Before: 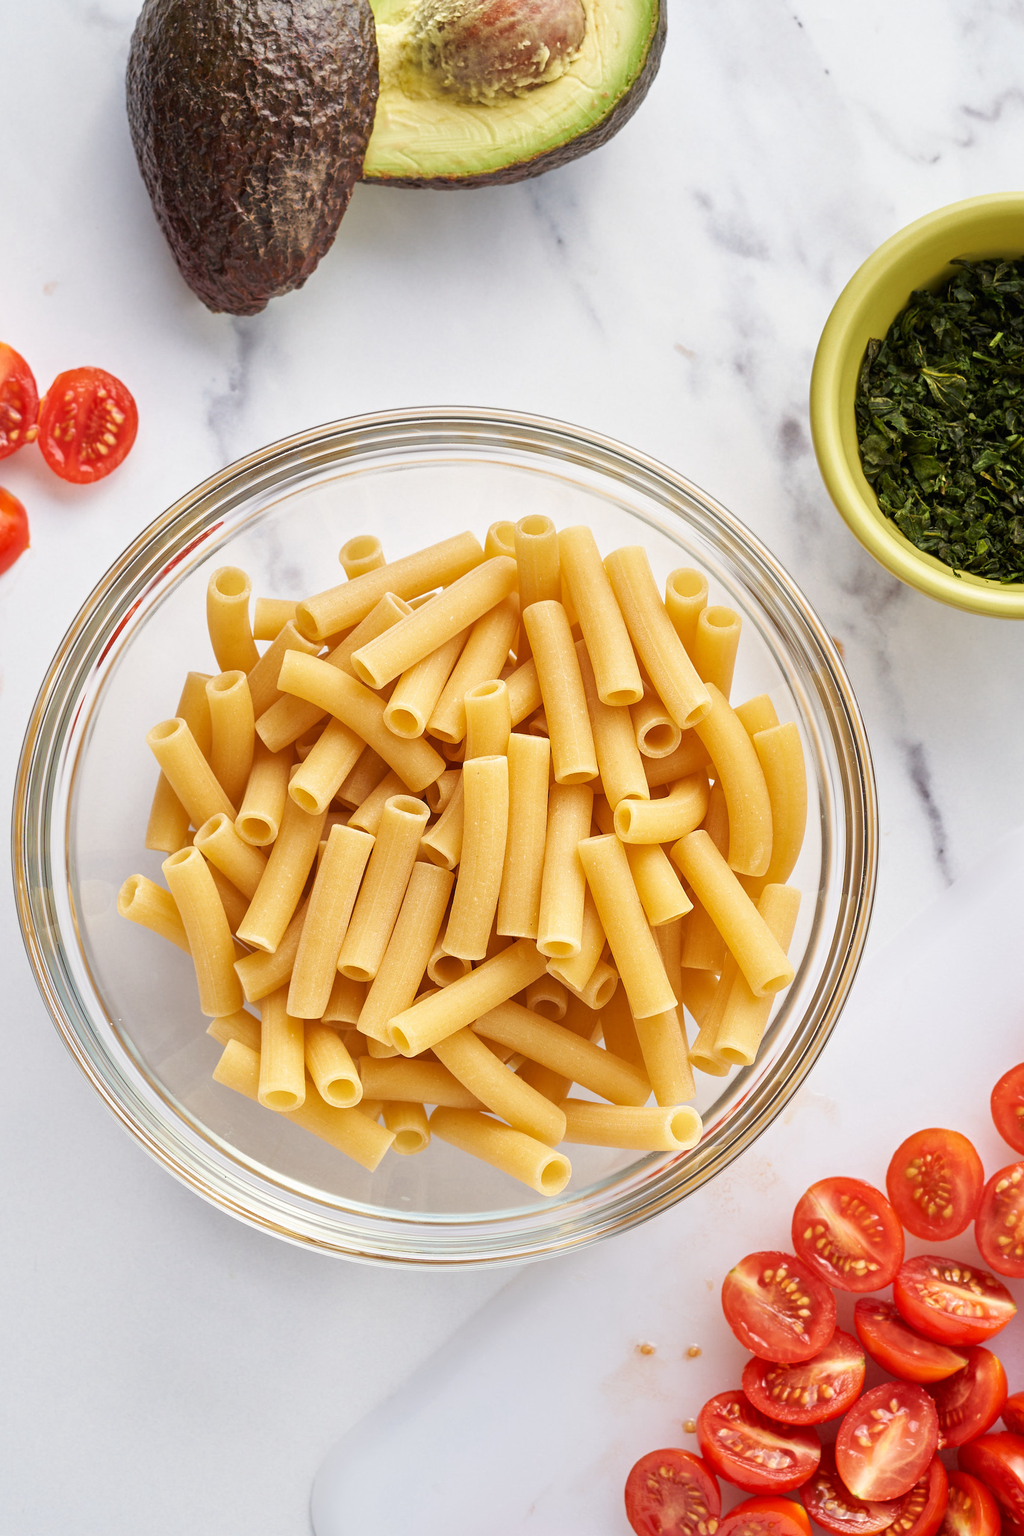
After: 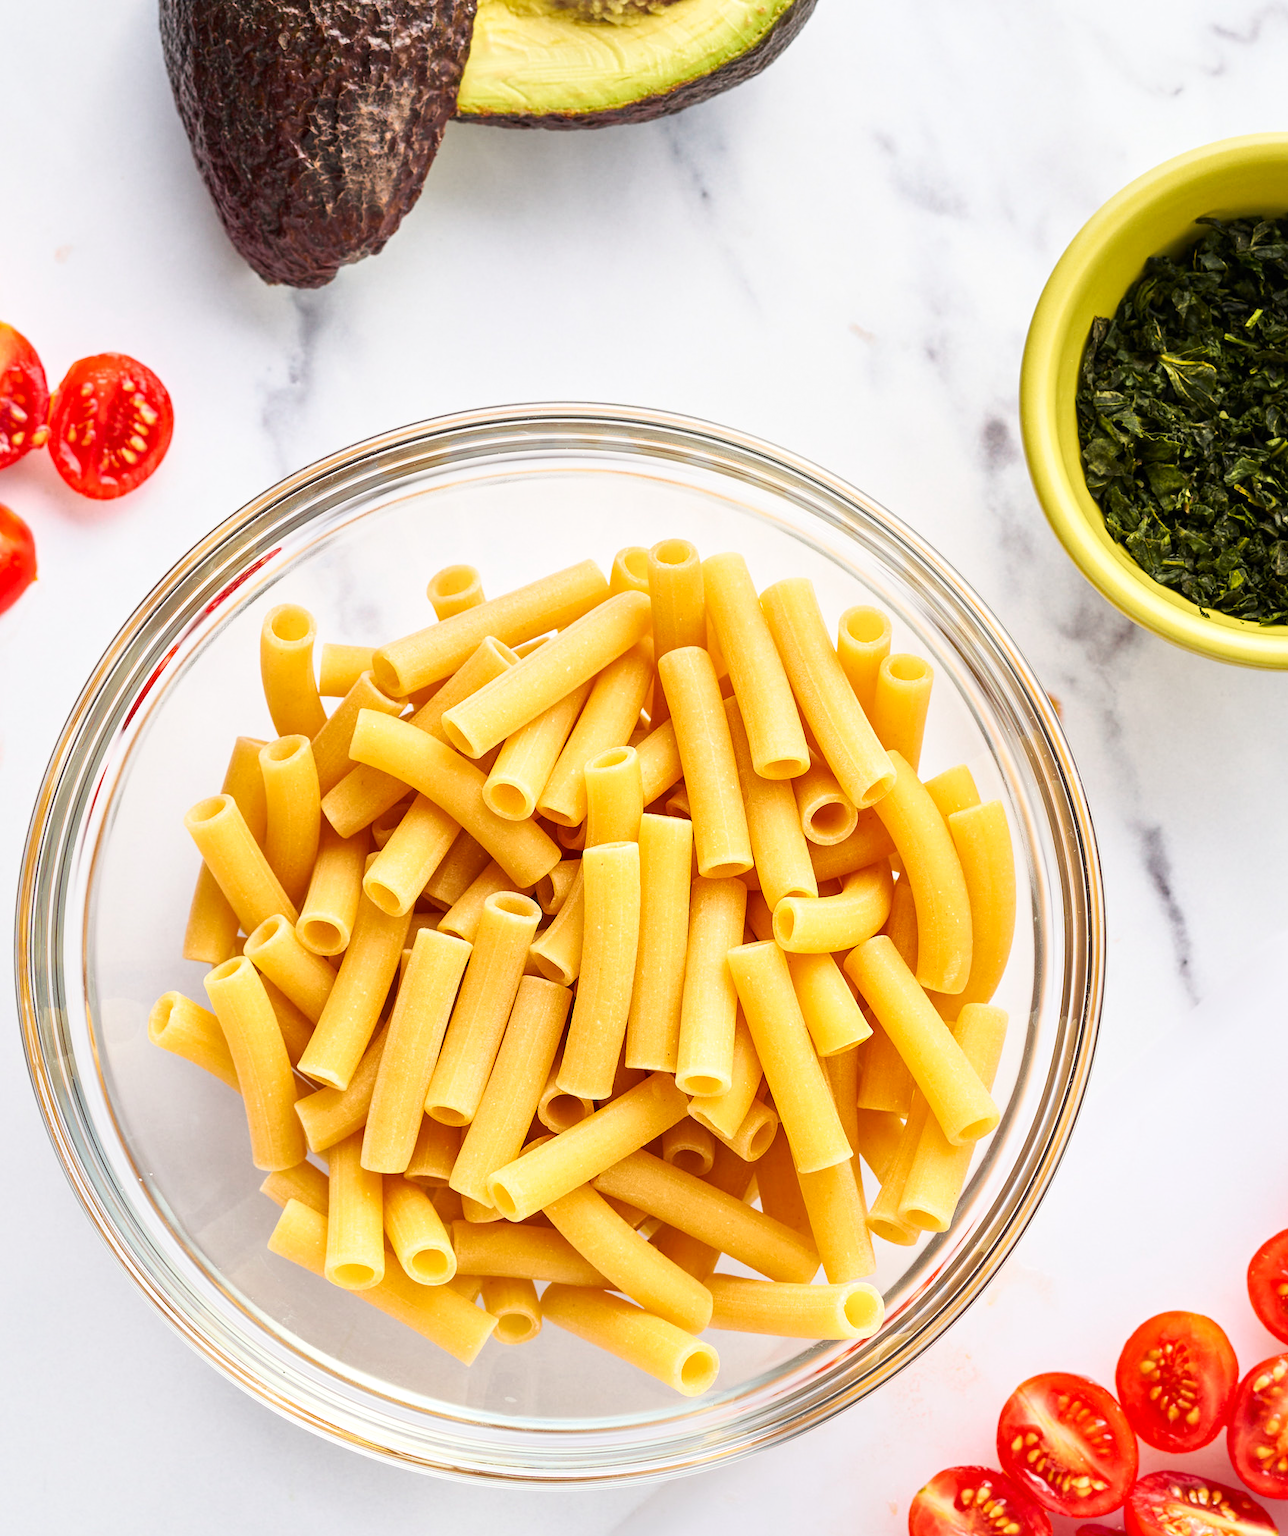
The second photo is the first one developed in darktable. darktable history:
local contrast: highlights 102%, shadows 97%, detail 119%, midtone range 0.2
crop and rotate: top 5.654%, bottom 14.889%
tone curve: curves: ch0 [(0, 0.003) (0.117, 0.101) (0.257, 0.246) (0.408, 0.432) (0.632, 0.716) (0.795, 0.884) (1, 1)]; ch1 [(0, 0) (0.227, 0.197) (0.405, 0.421) (0.501, 0.501) (0.522, 0.526) (0.546, 0.564) (0.589, 0.602) (0.696, 0.761) (0.976, 0.992)]; ch2 [(0, 0) (0.208, 0.176) (0.377, 0.38) (0.5, 0.5) (0.537, 0.534) (0.571, 0.577) (0.627, 0.64) (0.698, 0.76) (1, 1)], color space Lab, independent channels, preserve colors none
